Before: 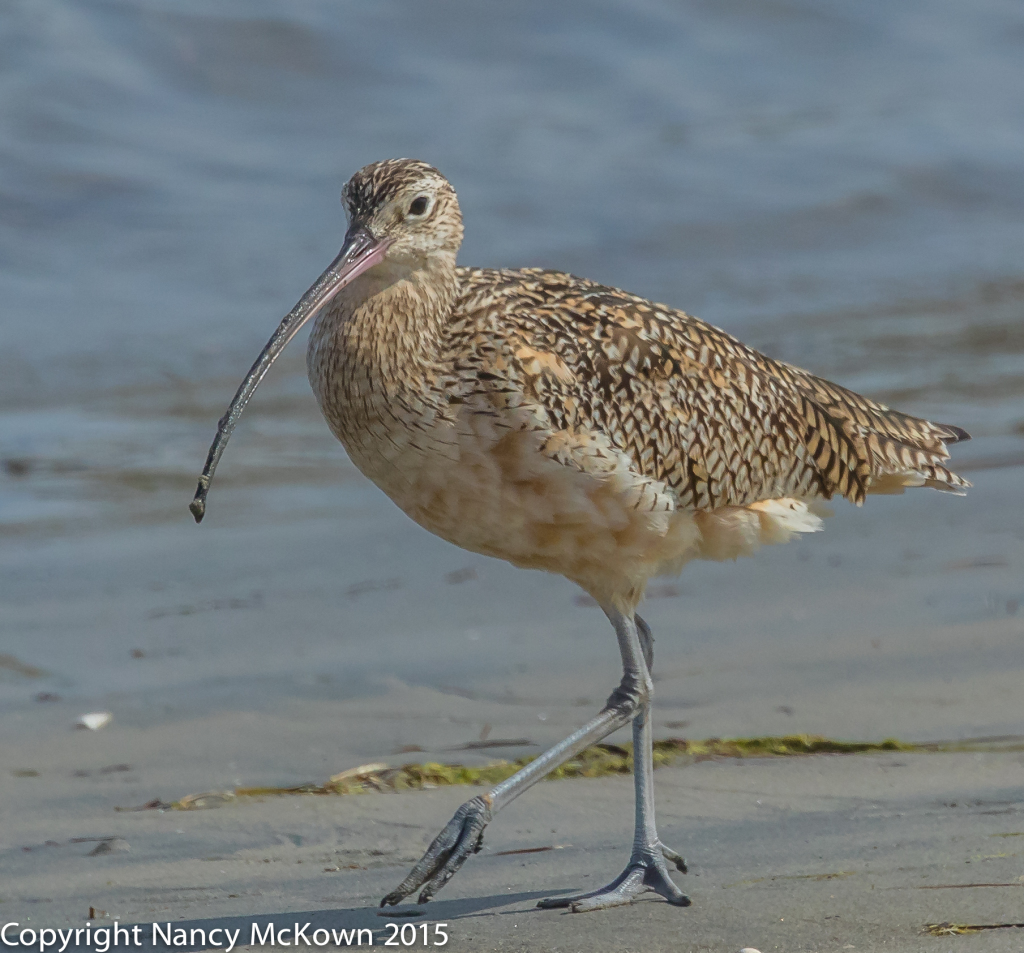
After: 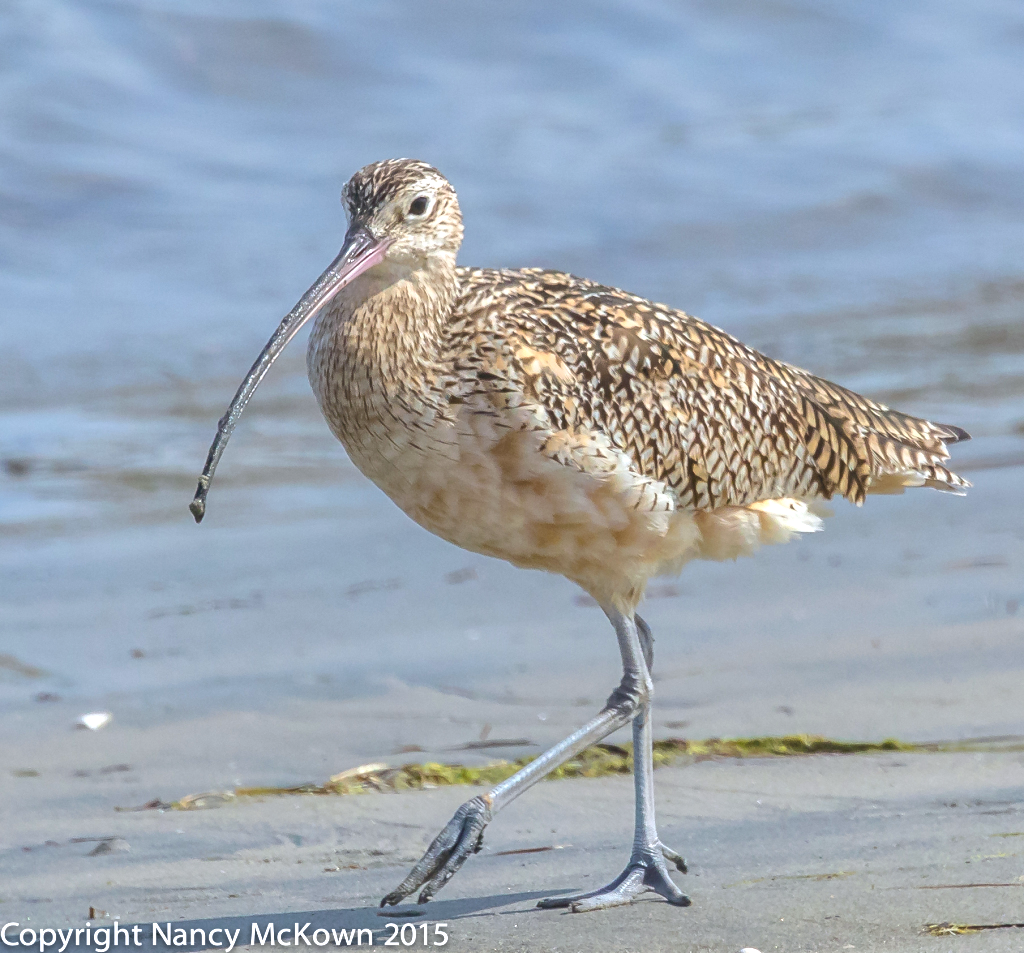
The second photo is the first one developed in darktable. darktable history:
exposure: exposure 0.943 EV, compensate highlight preservation false
white balance: red 0.984, blue 1.059
